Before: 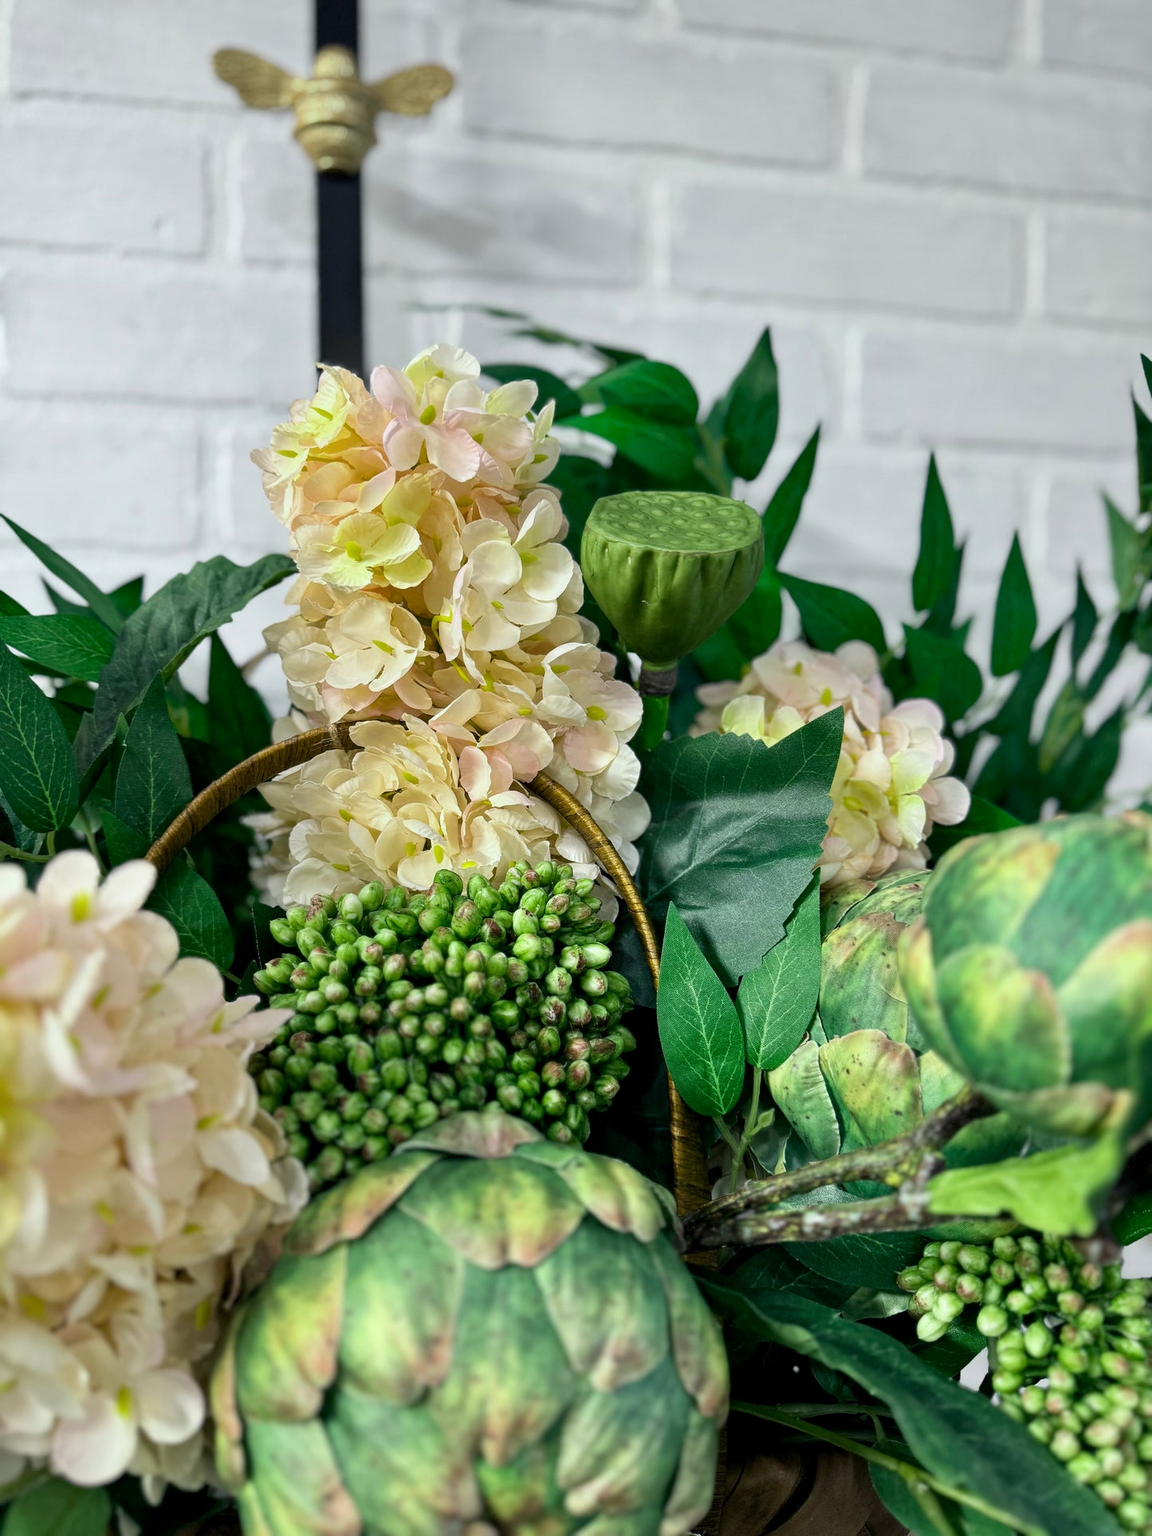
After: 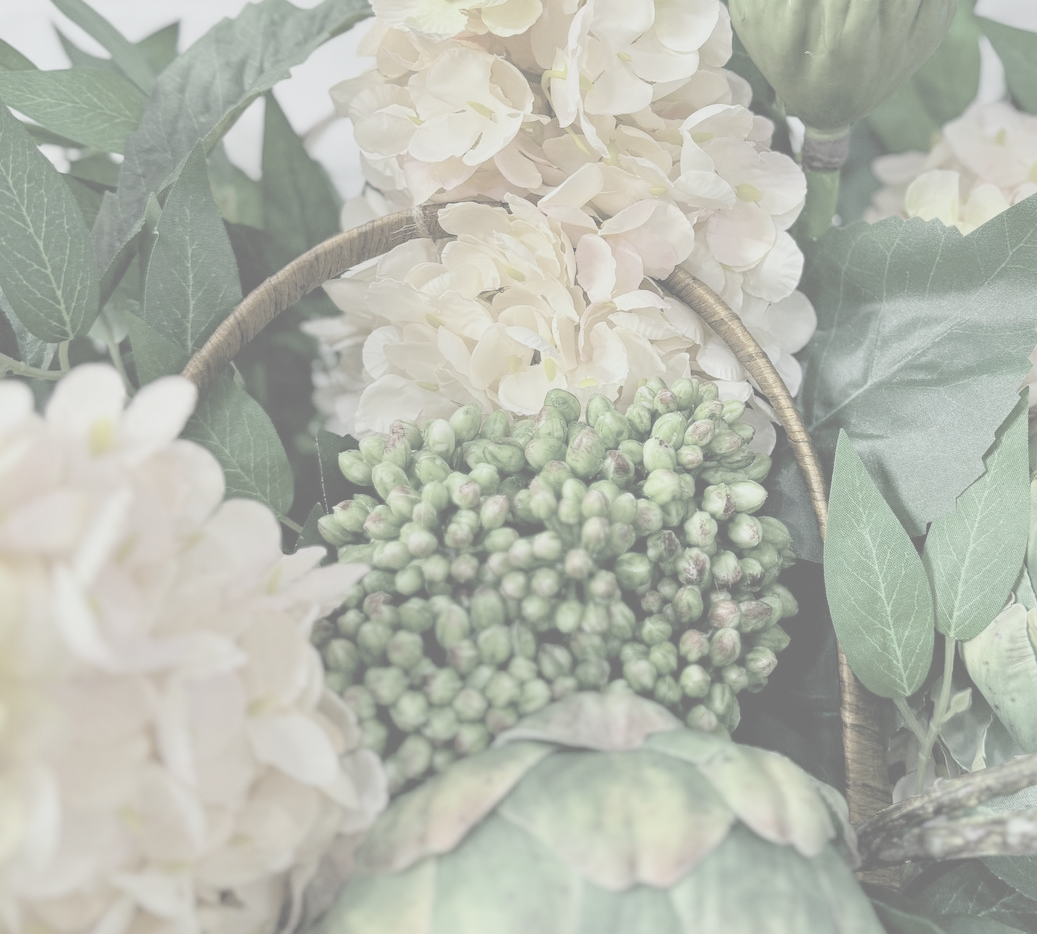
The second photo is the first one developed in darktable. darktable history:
crop: top 36.481%, right 28.234%, bottom 15.023%
contrast brightness saturation: contrast -0.328, brightness 0.761, saturation -0.761
